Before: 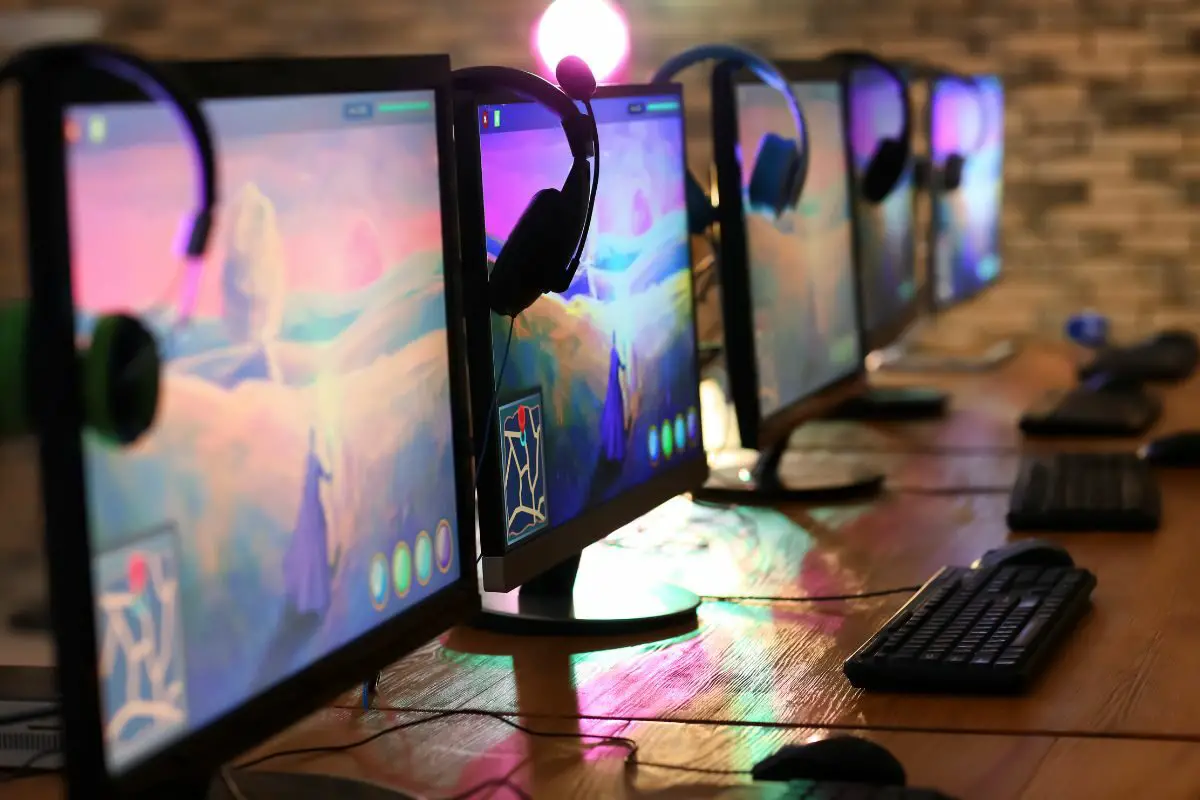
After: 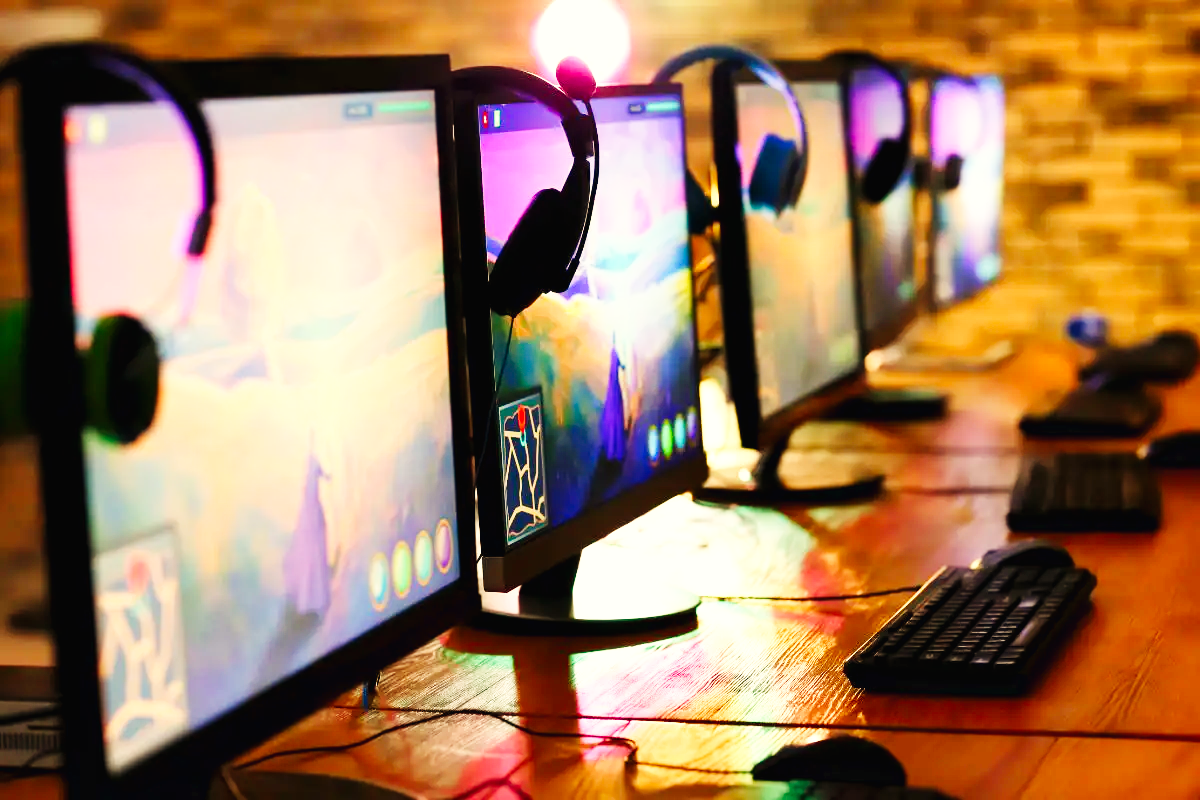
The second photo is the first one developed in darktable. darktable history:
color balance: output saturation 110%
white balance: red 1.138, green 0.996, blue 0.812
base curve: curves: ch0 [(0, 0.003) (0.001, 0.002) (0.006, 0.004) (0.02, 0.022) (0.048, 0.086) (0.094, 0.234) (0.162, 0.431) (0.258, 0.629) (0.385, 0.8) (0.548, 0.918) (0.751, 0.988) (1, 1)], preserve colors none
